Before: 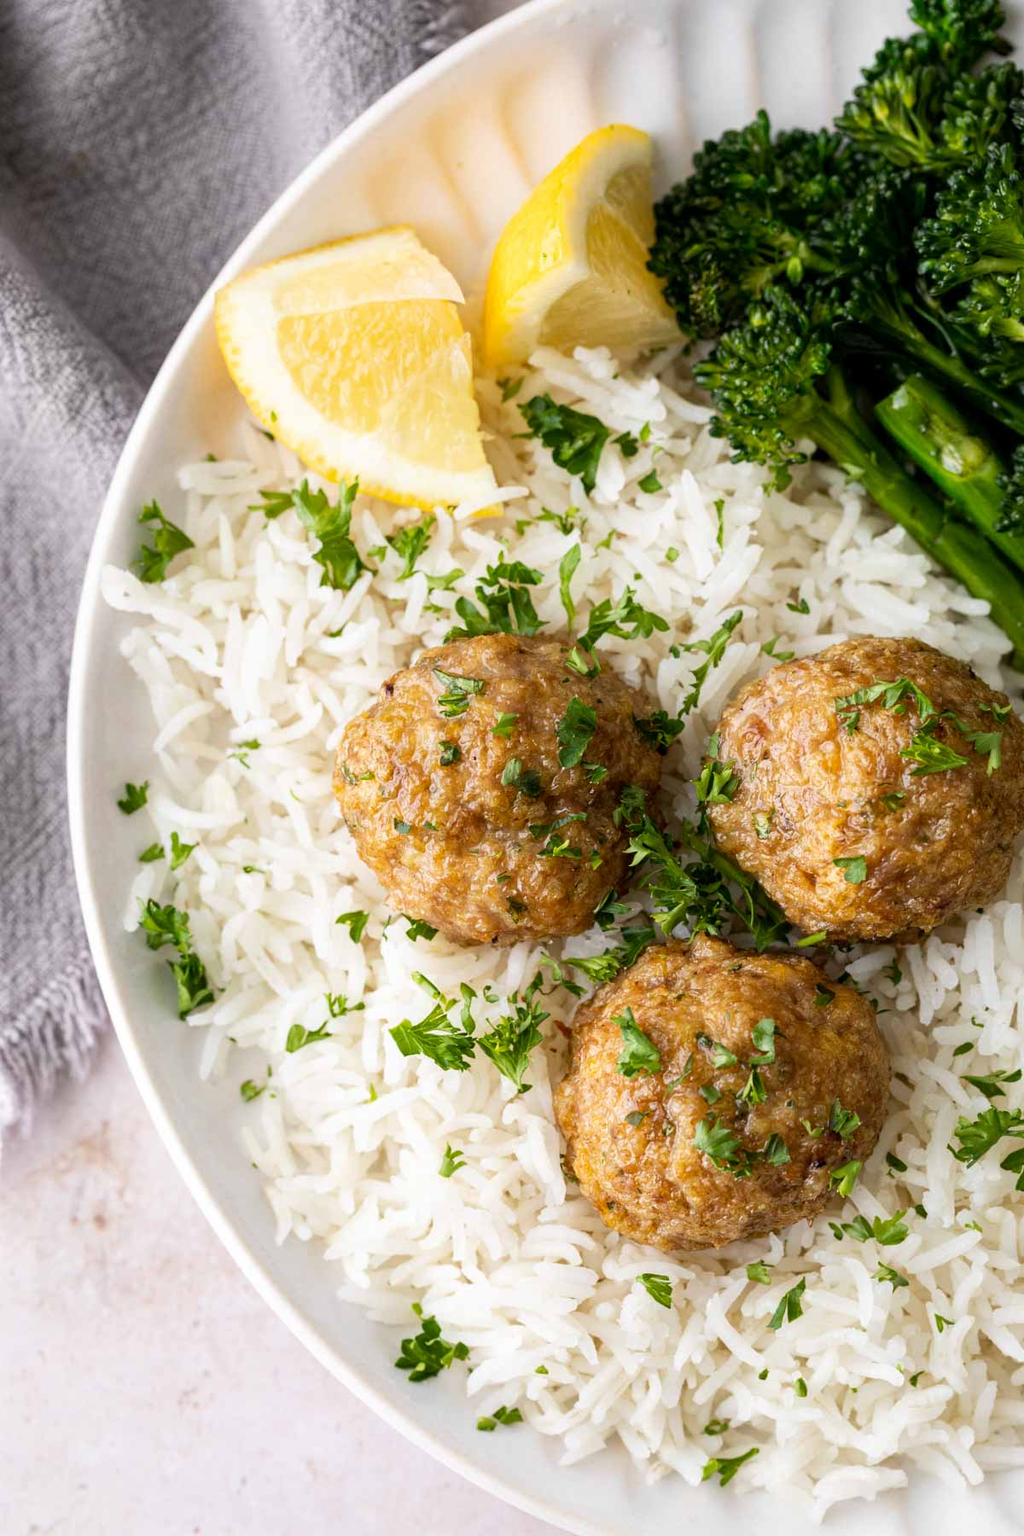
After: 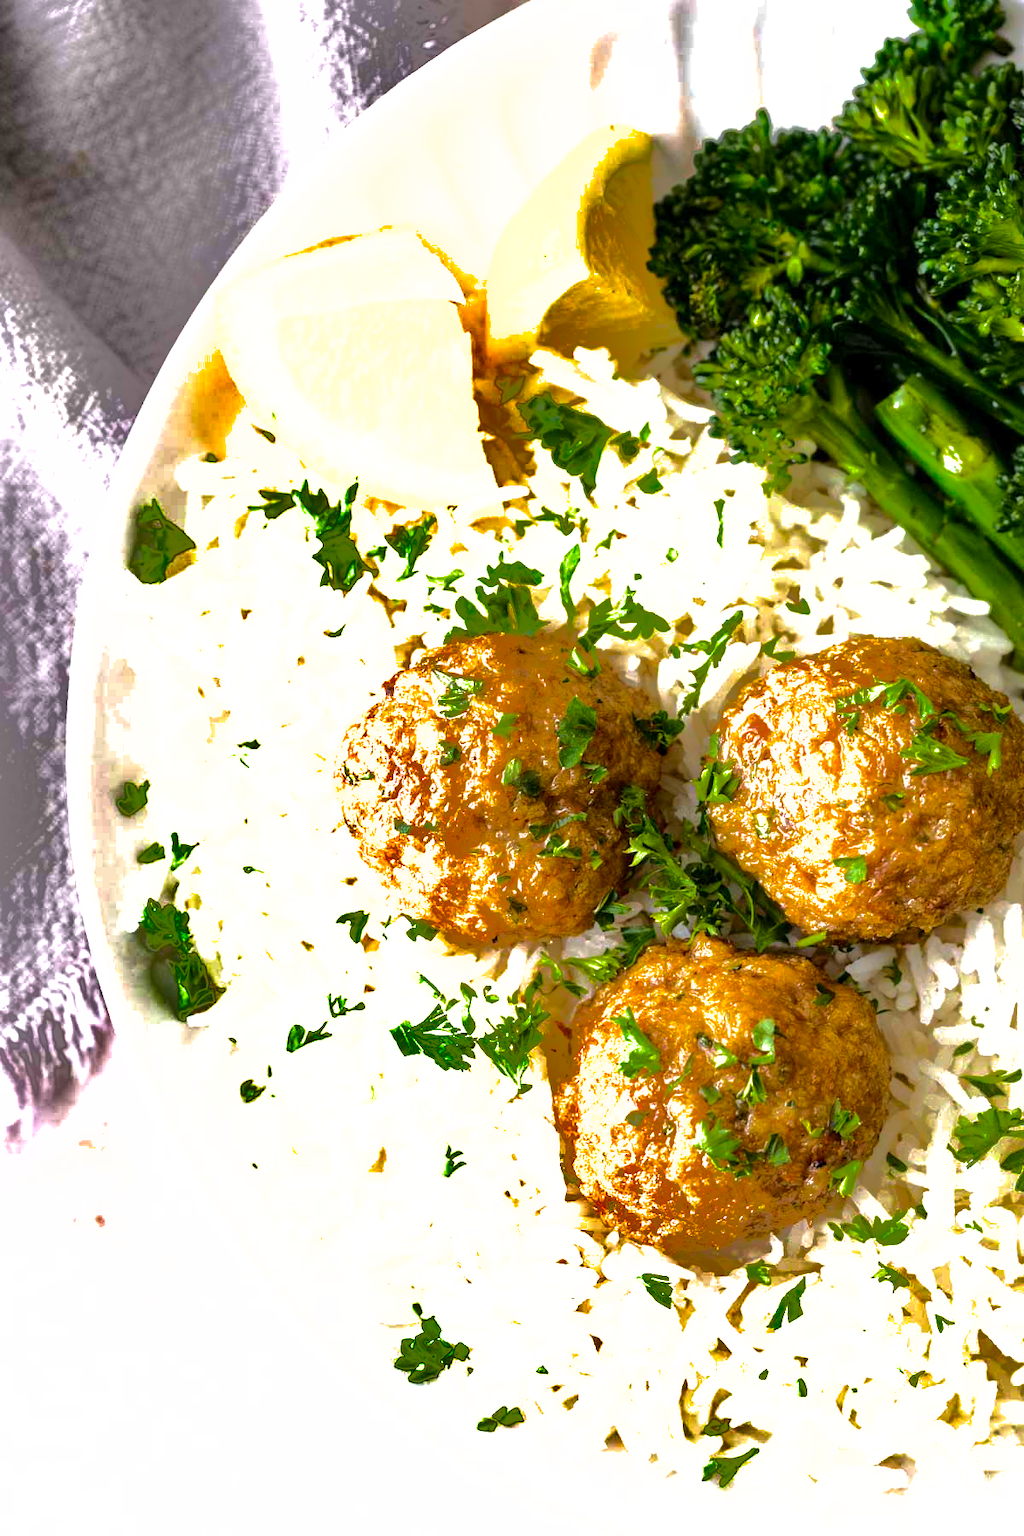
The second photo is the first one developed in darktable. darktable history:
shadows and highlights: shadows -19.91, highlights -73.15
color balance rgb: linear chroma grading › global chroma 10%, perceptual saturation grading › global saturation 40%, perceptual brilliance grading › global brilliance 30%, global vibrance 20%
color balance: input saturation 80.07%
